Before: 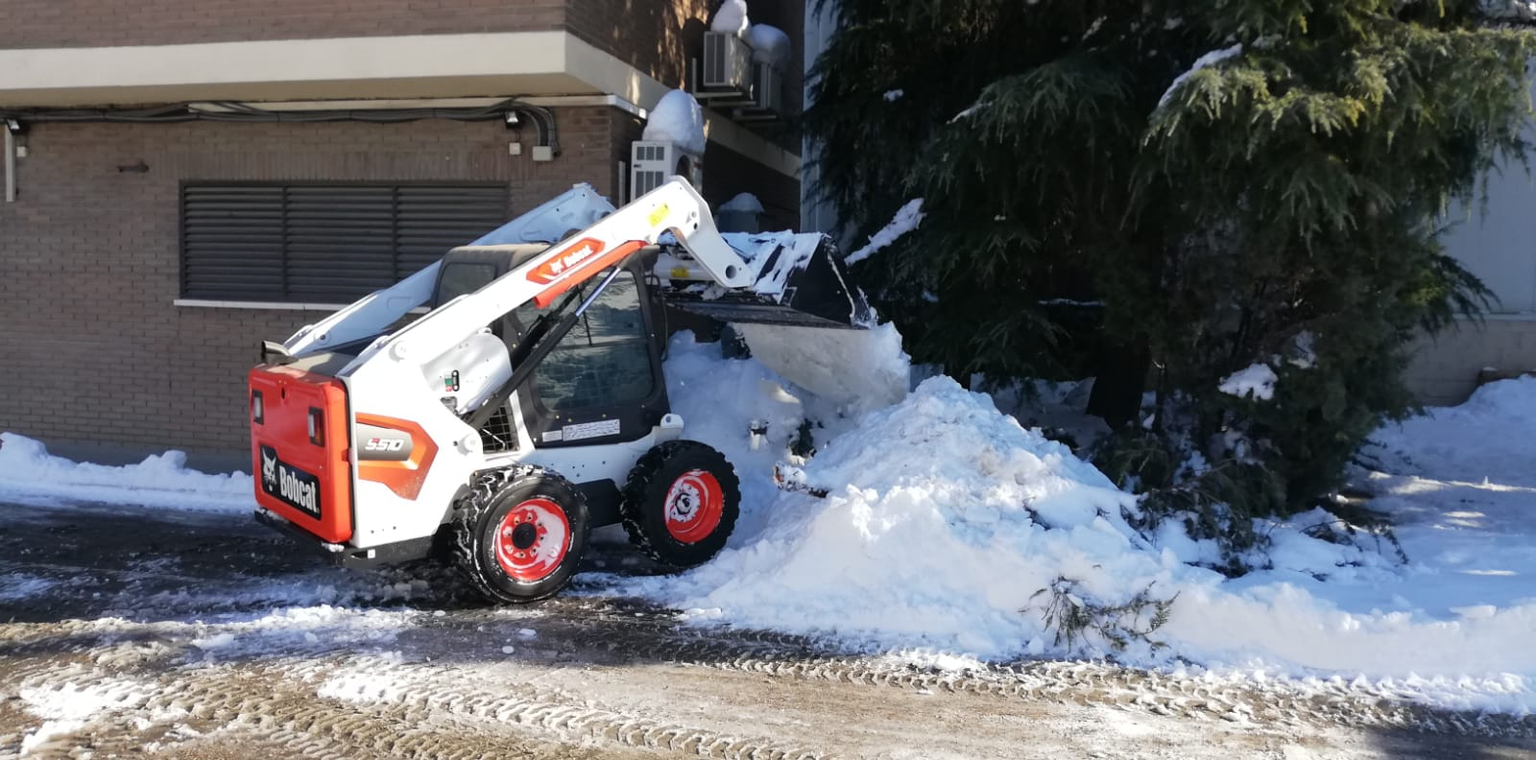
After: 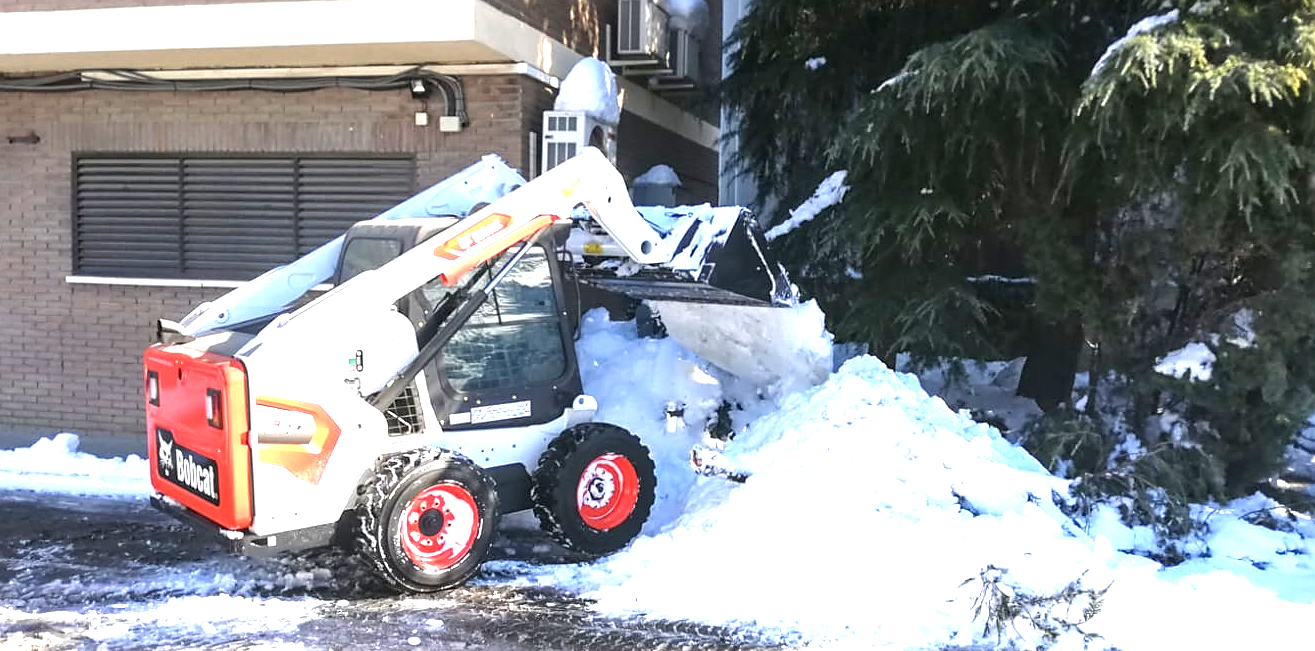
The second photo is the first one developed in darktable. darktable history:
exposure: black level correction 0, exposure 1.6 EV, compensate exposure bias true, compensate highlight preservation false
sharpen: radius 1.864, amount 0.398, threshold 1.271
crop and rotate: left 7.196%, top 4.574%, right 10.605%, bottom 13.178%
local contrast: on, module defaults
